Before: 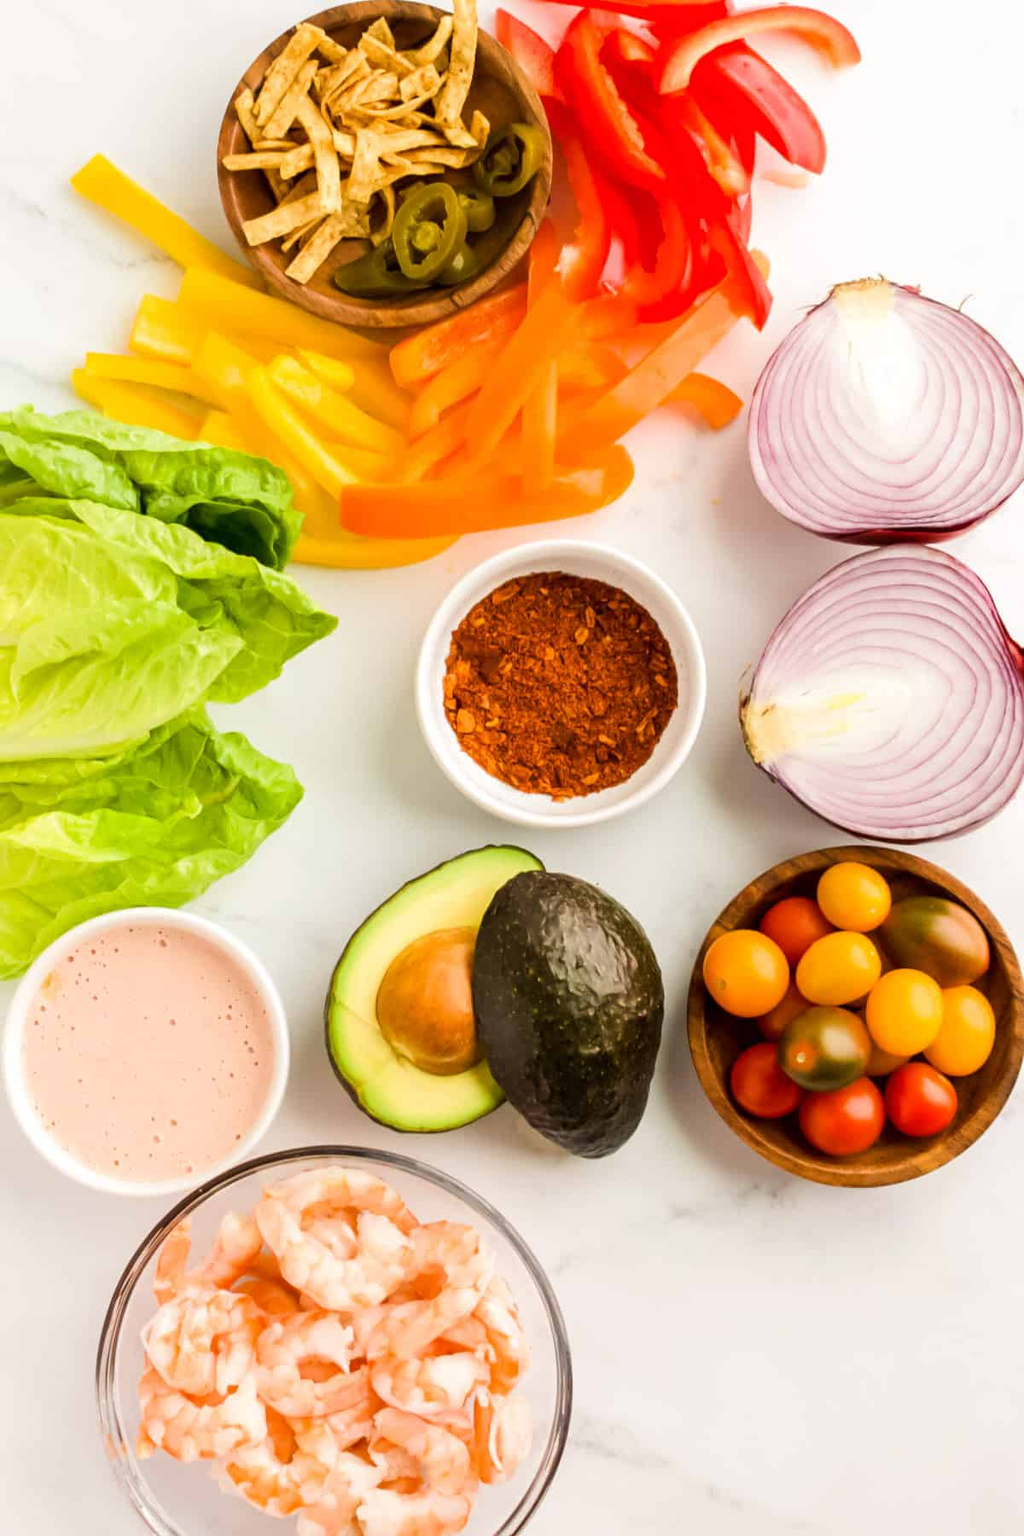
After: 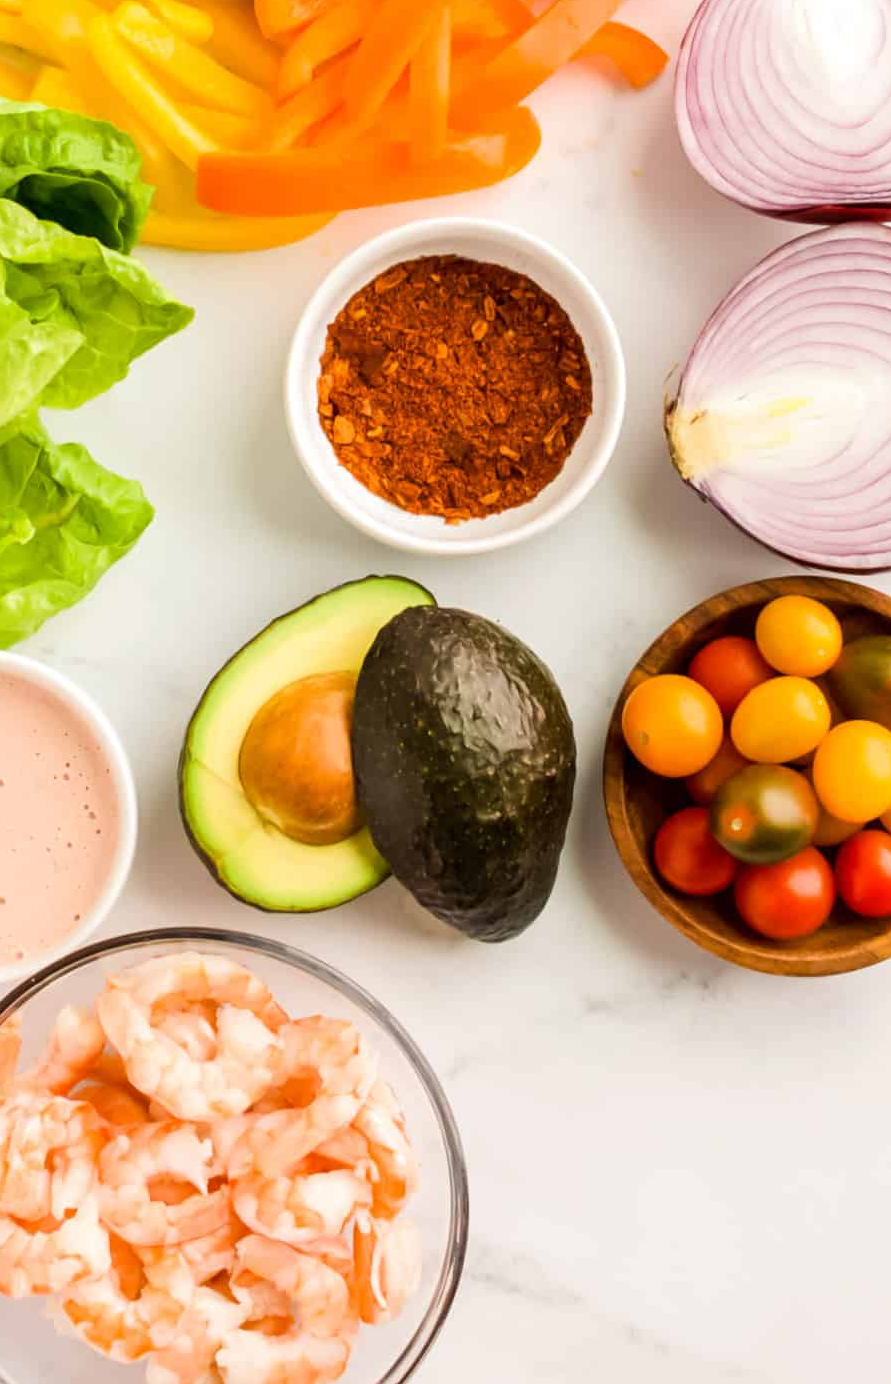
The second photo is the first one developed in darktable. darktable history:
crop: left 16.852%, top 23.063%, right 8.825%
